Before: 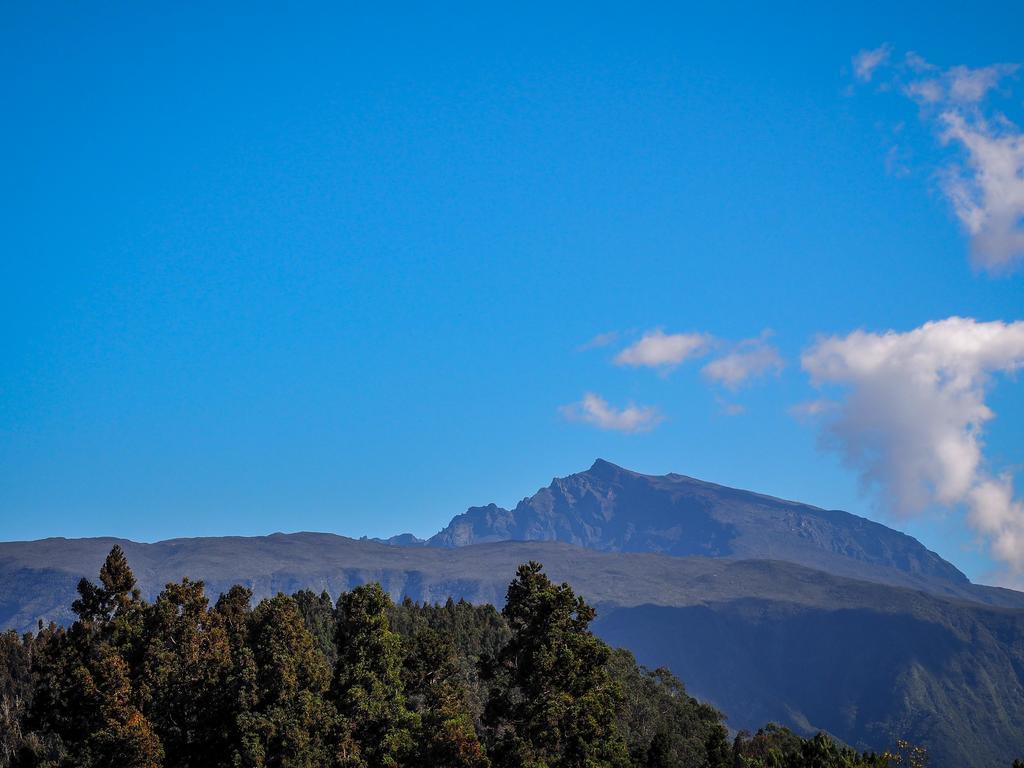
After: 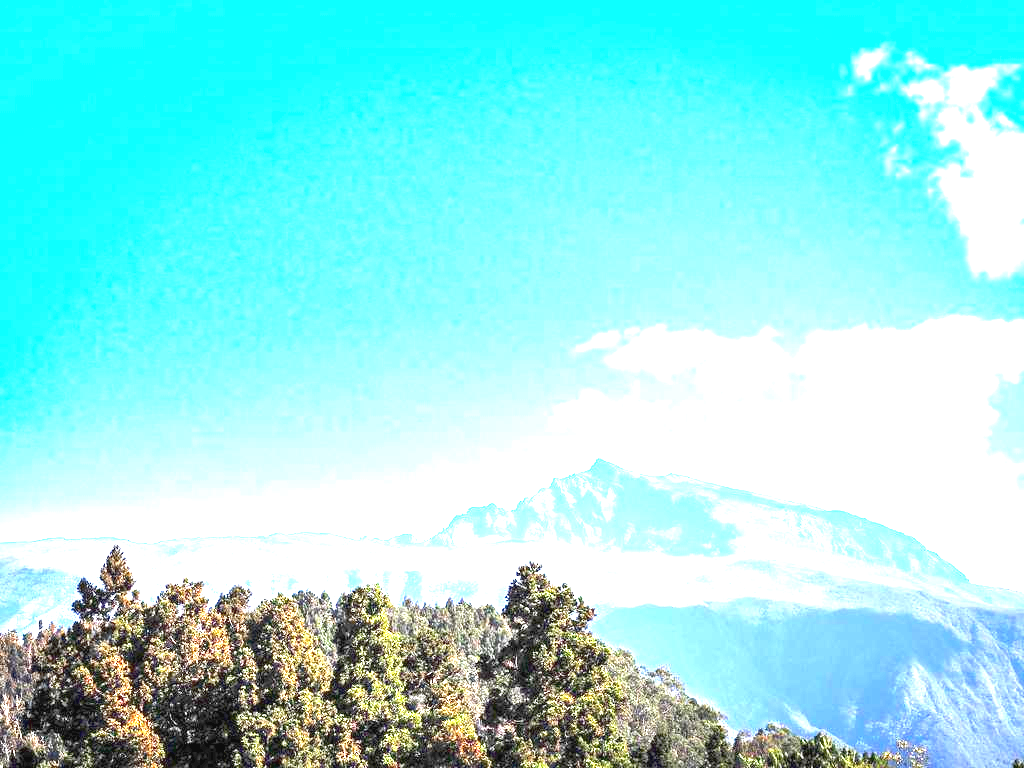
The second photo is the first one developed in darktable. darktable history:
exposure: black level correction 0, exposure 3.954 EV, compensate exposure bias true, compensate highlight preservation false
